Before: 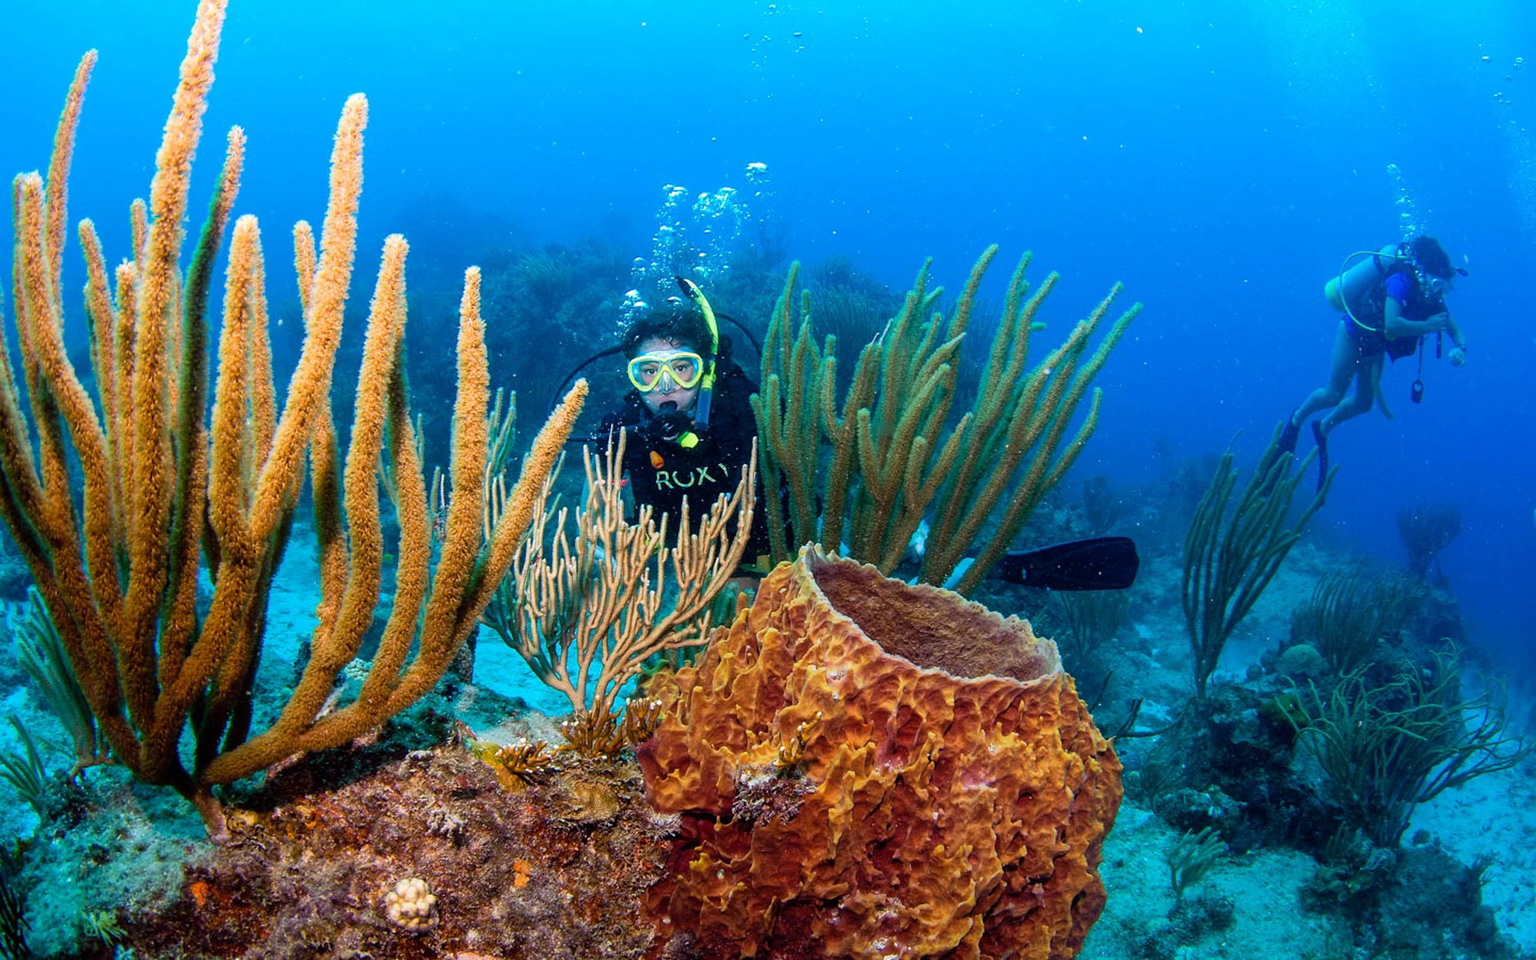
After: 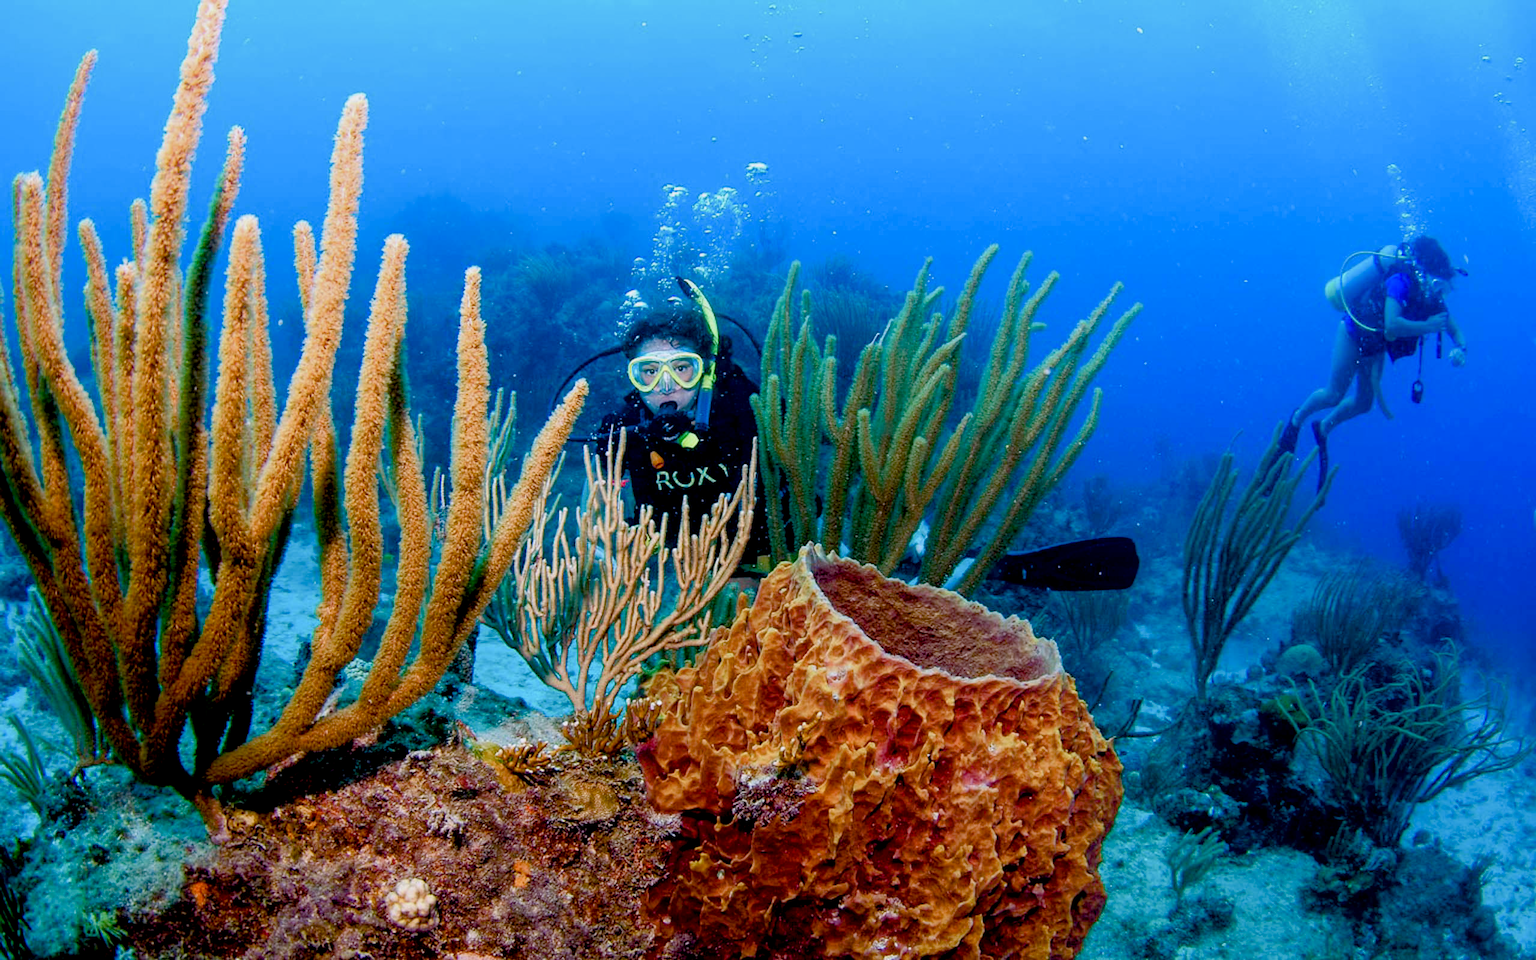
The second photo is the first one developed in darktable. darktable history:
exposure: black level correction 0.012, compensate highlight preservation false
white balance: red 0.984, blue 1.059
color balance rgb: shadows lift › chroma 1%, shadows lift › hue 113°, highlights gain › chroma 0.2%, highlights gain › hue 333°, perceptual saturation grading › global saturation 20%, perceptual saturation grading › highlights -50%, perceptual saturation grading › shadows 25%, contrast -10%
rotate and perspective: automatic cropping original format, crop left 0, crop top 0
